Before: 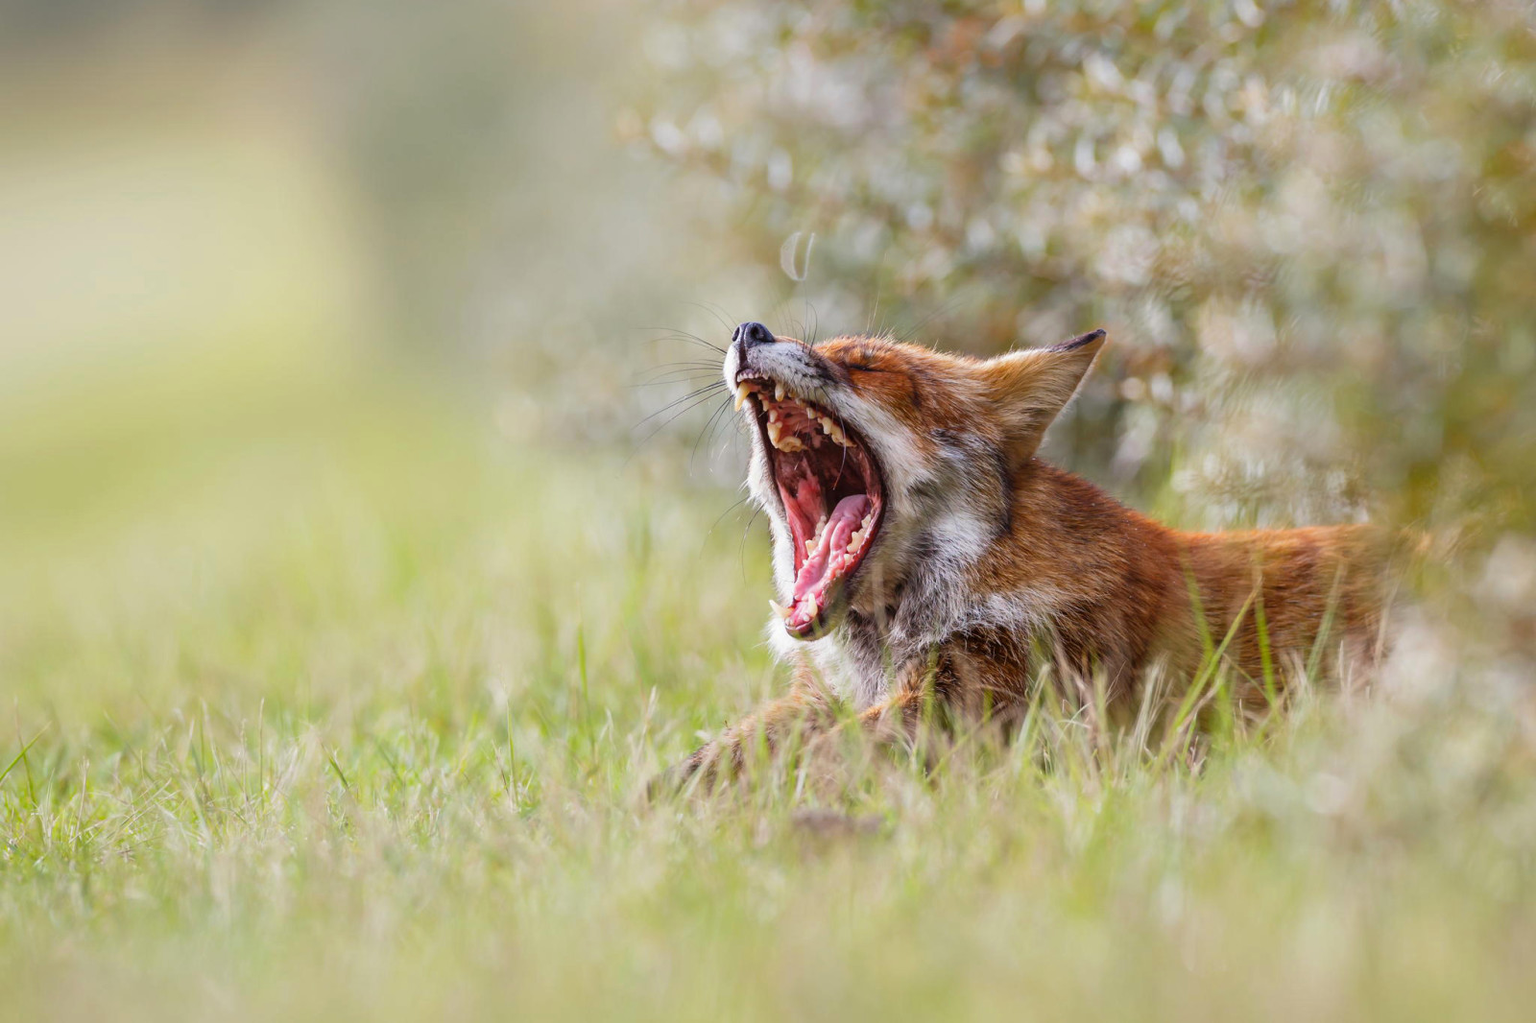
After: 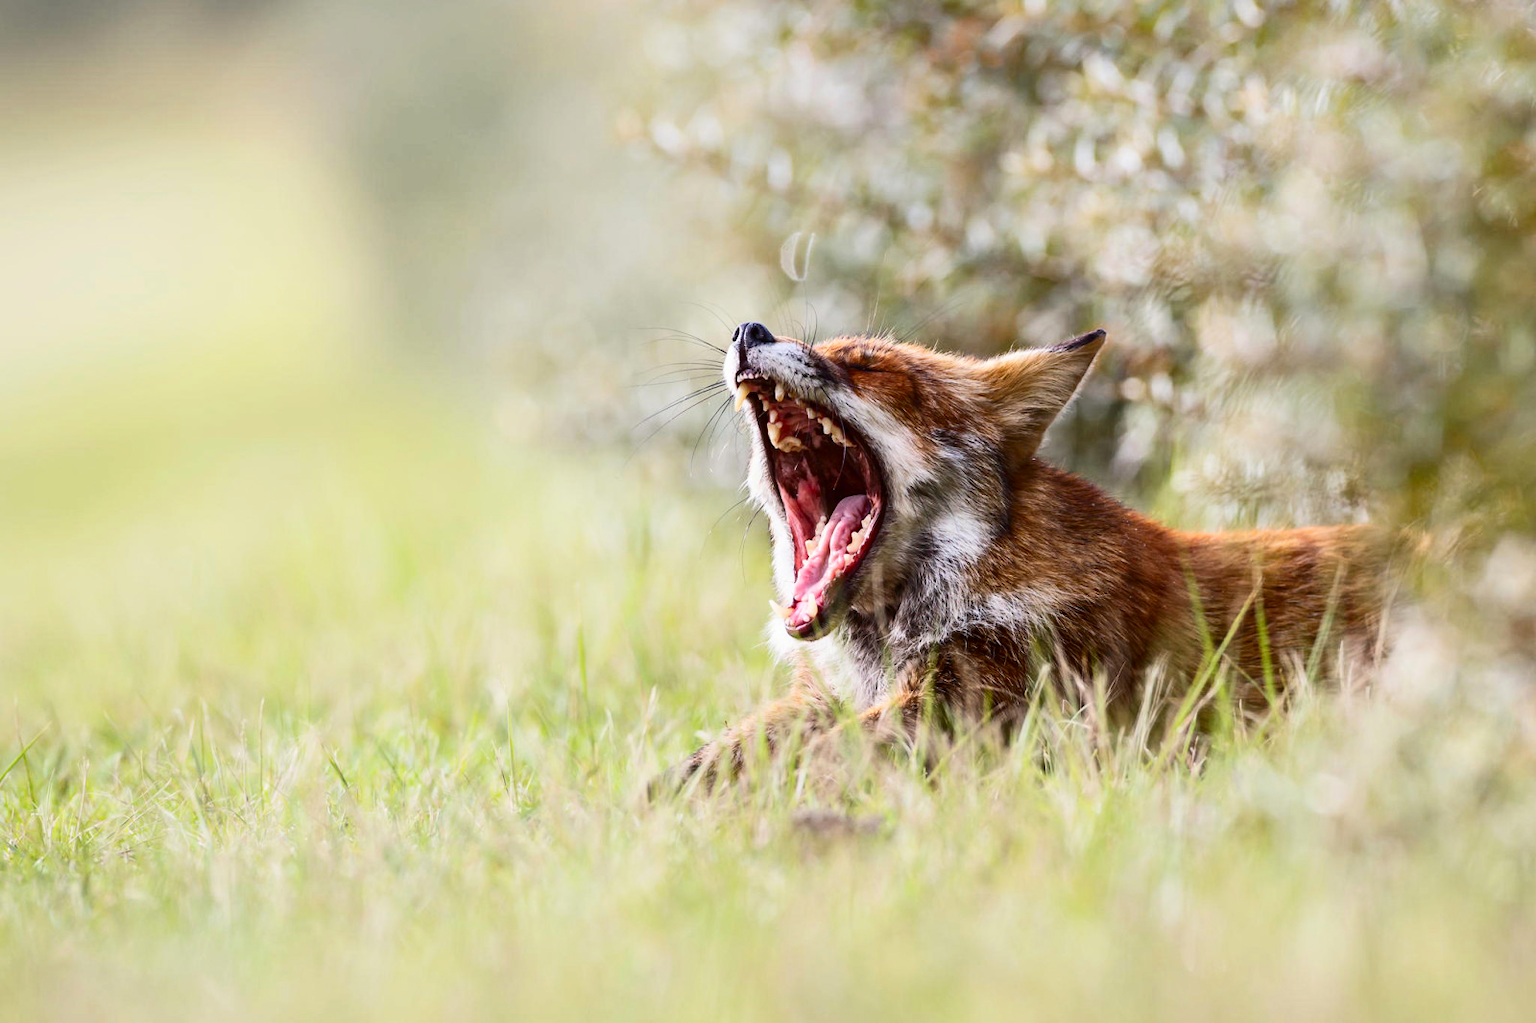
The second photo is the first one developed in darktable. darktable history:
contrast brightness saturation: contrast 0.288
